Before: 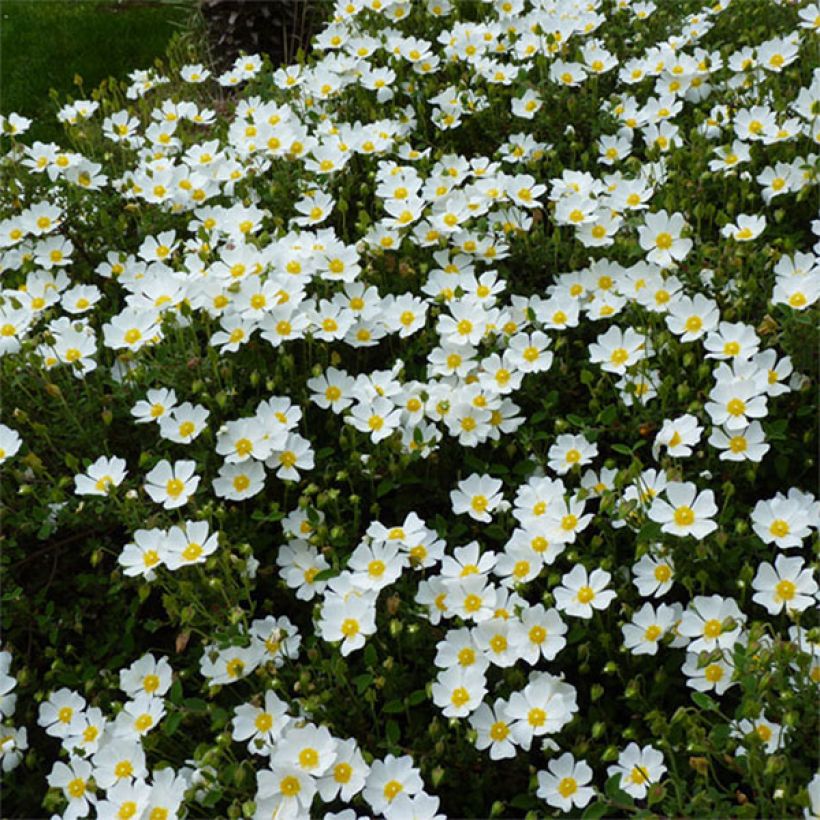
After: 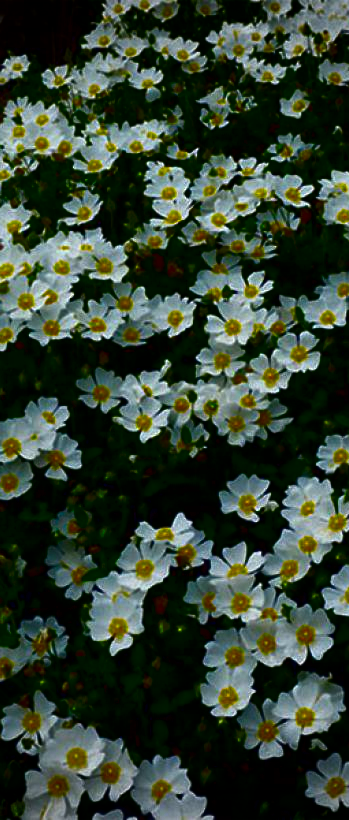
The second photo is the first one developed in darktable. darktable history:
crop: left 28.339%, right 29.075%
vignetting: width/height ratio 1.091
contrast brightness saturation: brightness -0.981, saturation 0.988
